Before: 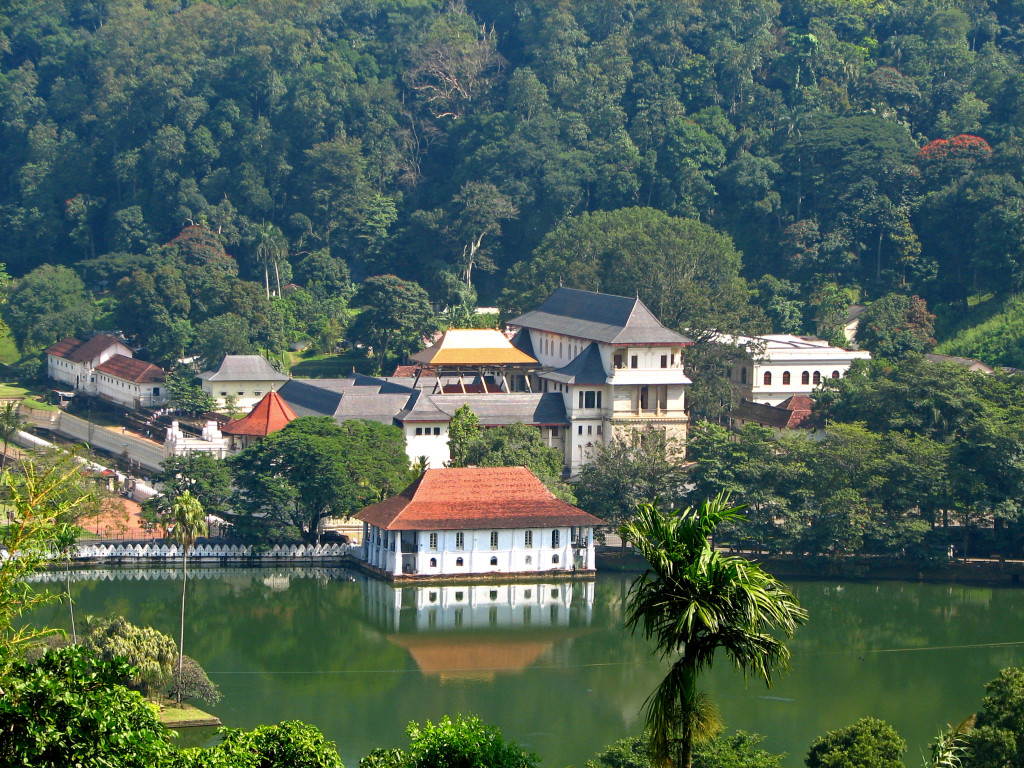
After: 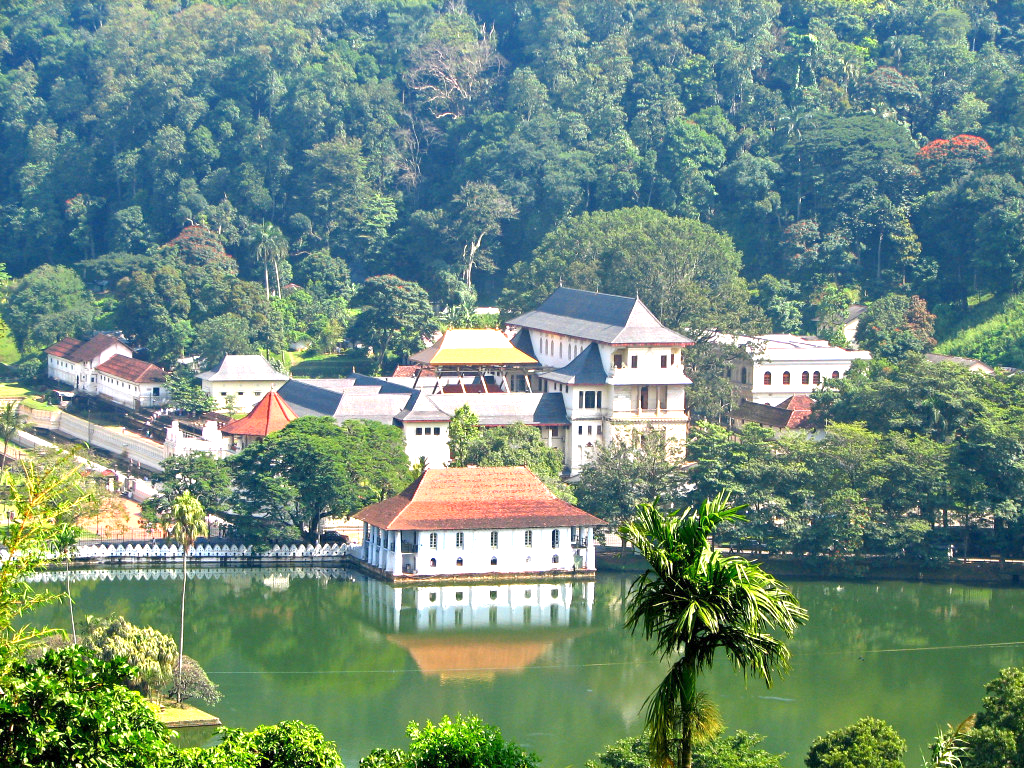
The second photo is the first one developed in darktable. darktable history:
exposure: exposure 1.16 EV, compensate exposure bias true, compensate highlight preservation false
white balance: red 1.004, blue 1.024
